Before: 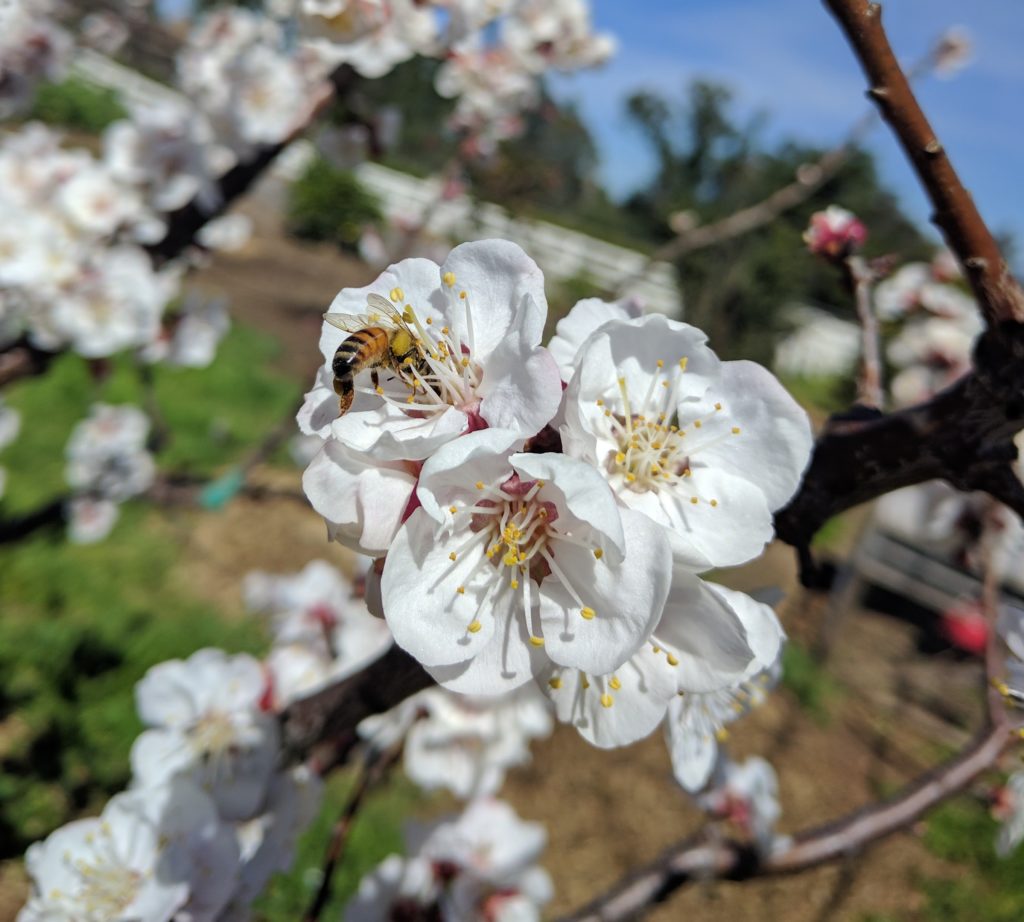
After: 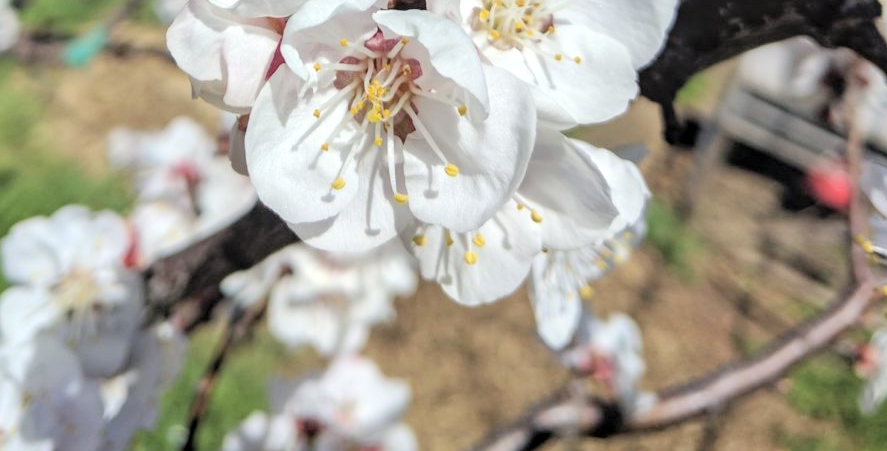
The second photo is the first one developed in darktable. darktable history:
local contrast: on, module defaults
global tonemap: drago (0.7, 100)
crop and rotate: left 13.306%, top 48.129%, bottom 2.928%
